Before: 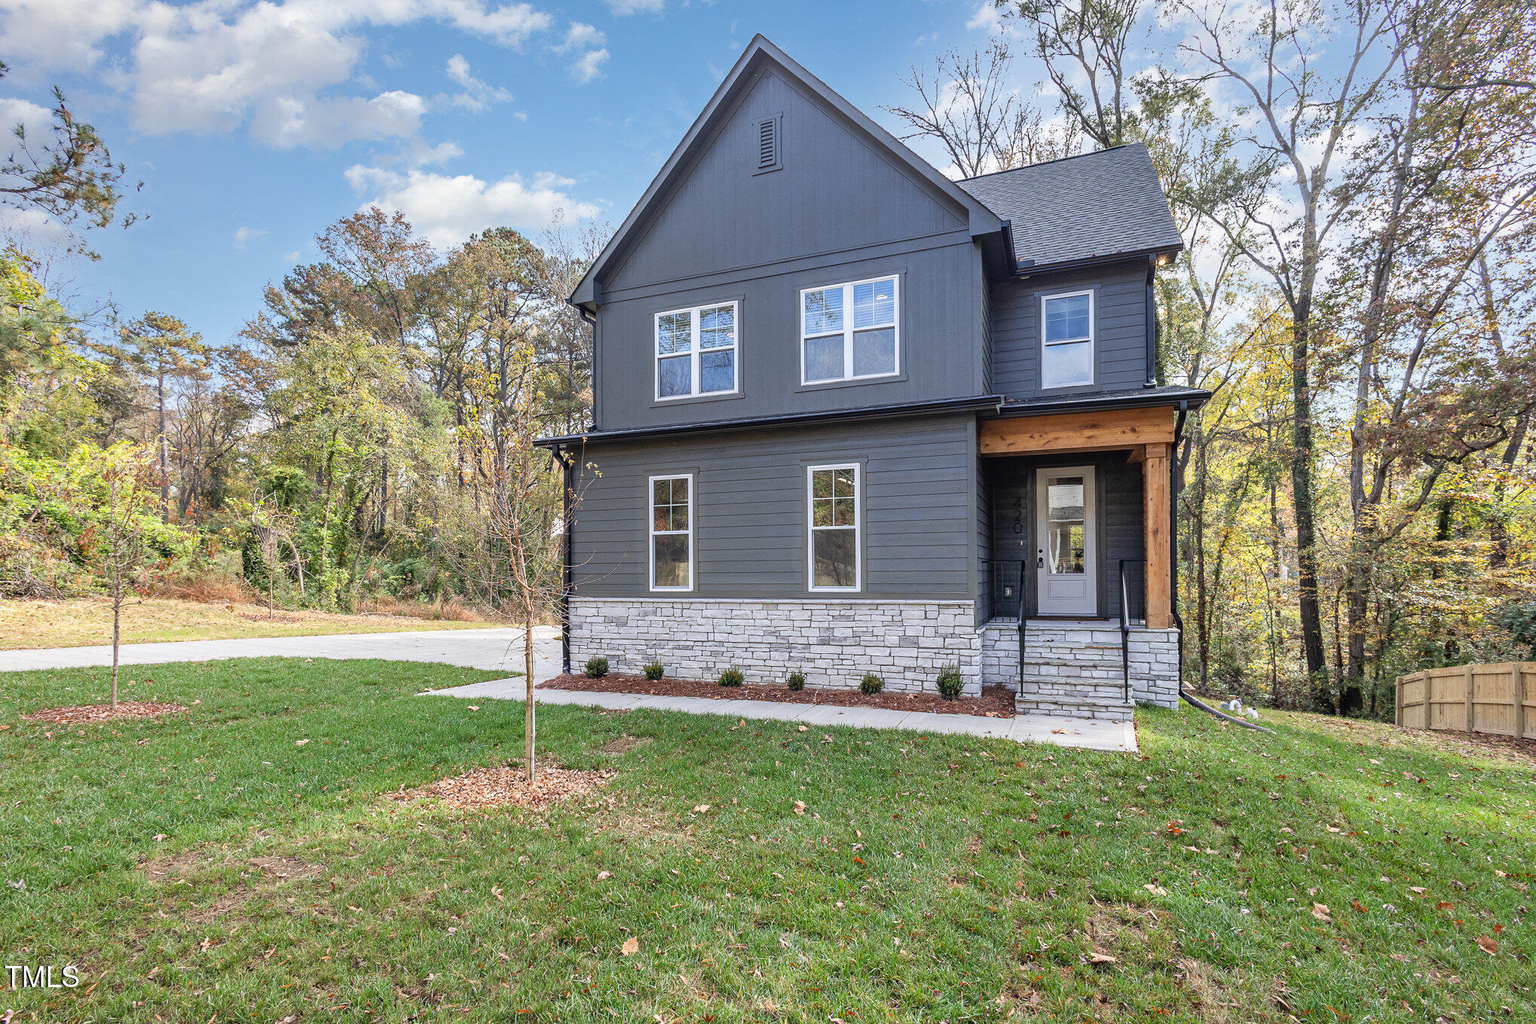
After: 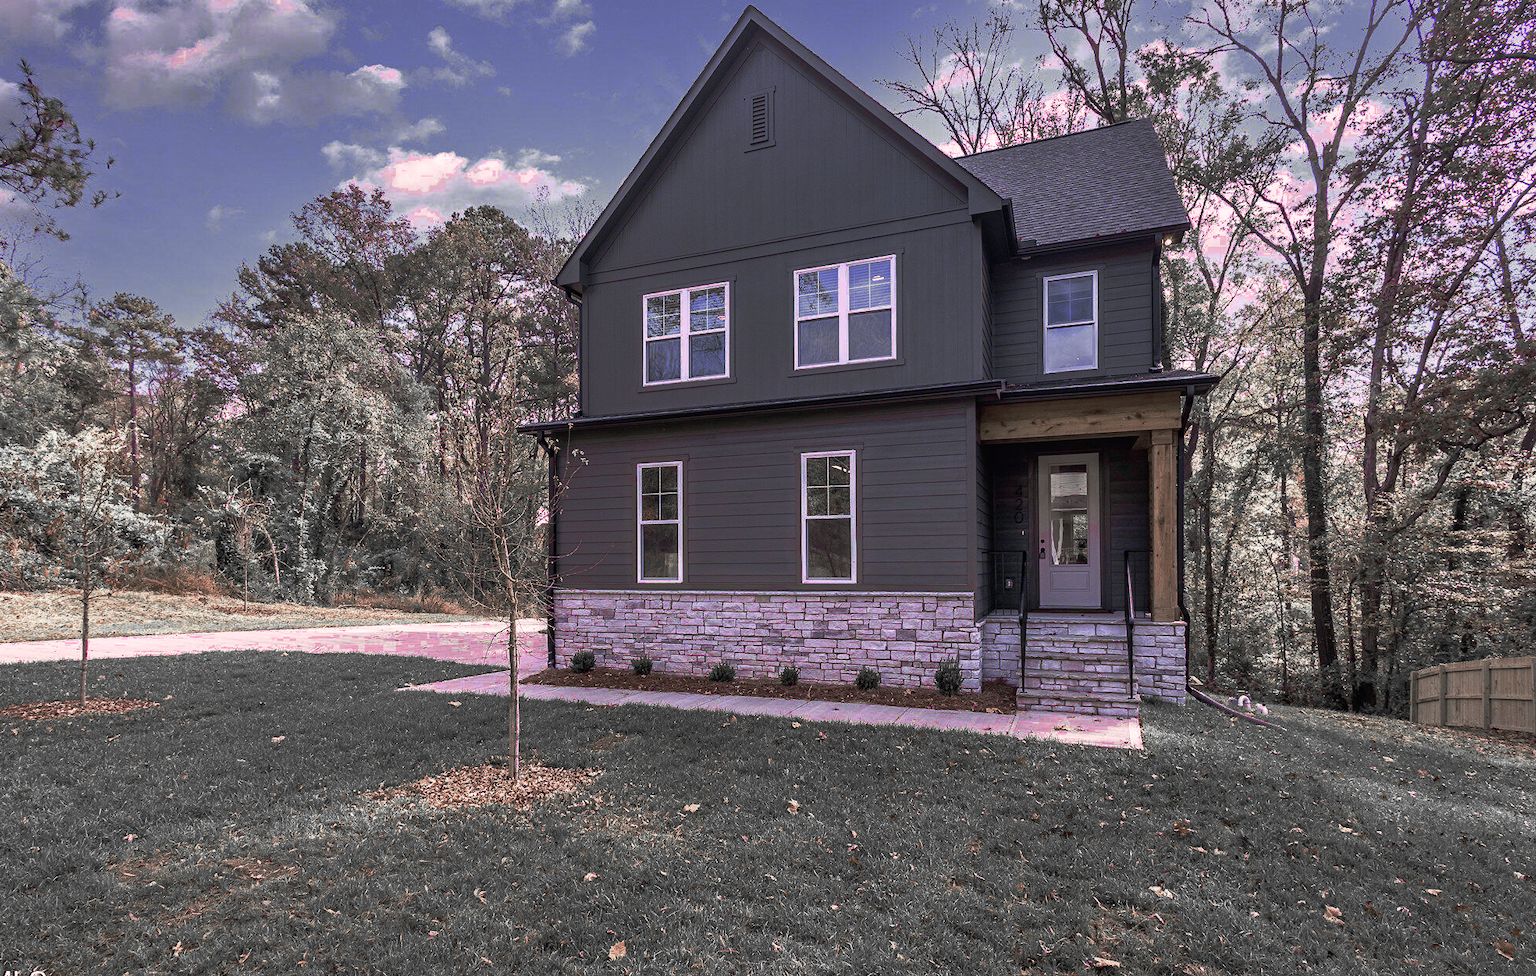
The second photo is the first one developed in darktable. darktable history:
crop: left 2.231%, top 2.824%, right 1.183%, bottom 4.95%
color correction: highlights a* 14.62, highlights b* 4.71
color zones: curves: ch0 [(0, 0.278) (0.143, 0.5) (0.286, 0.5) (0.429, 0.5) (0.571, 0.5) (0.714, 0.5) (0.857, 0.5) (1, 0.5)]; ch1 [(0, 1) (0.143, 0.165) (0.286, 0) (0.429, 0) (0.571, 0) (0.714, 0) (0.857, 0.5) (1, 0.5)]; ch2 [(0, 0.508) (0.143, 0.5) (0.286, 0.5) (0.429, 0.5) (0.571, 0.5) (0.714, 0.5) (0.857, 0.5) (1, 0.5)]
base curve: curves: ch0 [(0, 0) (0.564, 0.291) (0.802, 0.731) (1, 1)], preserve colors none
shadows and highlights: shadows 20.95, highlights -81.04, highlights color adjustment 79.29%, soften with gaussian
color balance rgb: shadows lift › luminance -9.738%, linear chroma grading › global chroma 15.416%, perceptual saturation grading › global saturation 20%, perceptual saturation grading › highlights -25.529%, perceptual saturation grading › shadows 49.311%, global vibrance 20%
